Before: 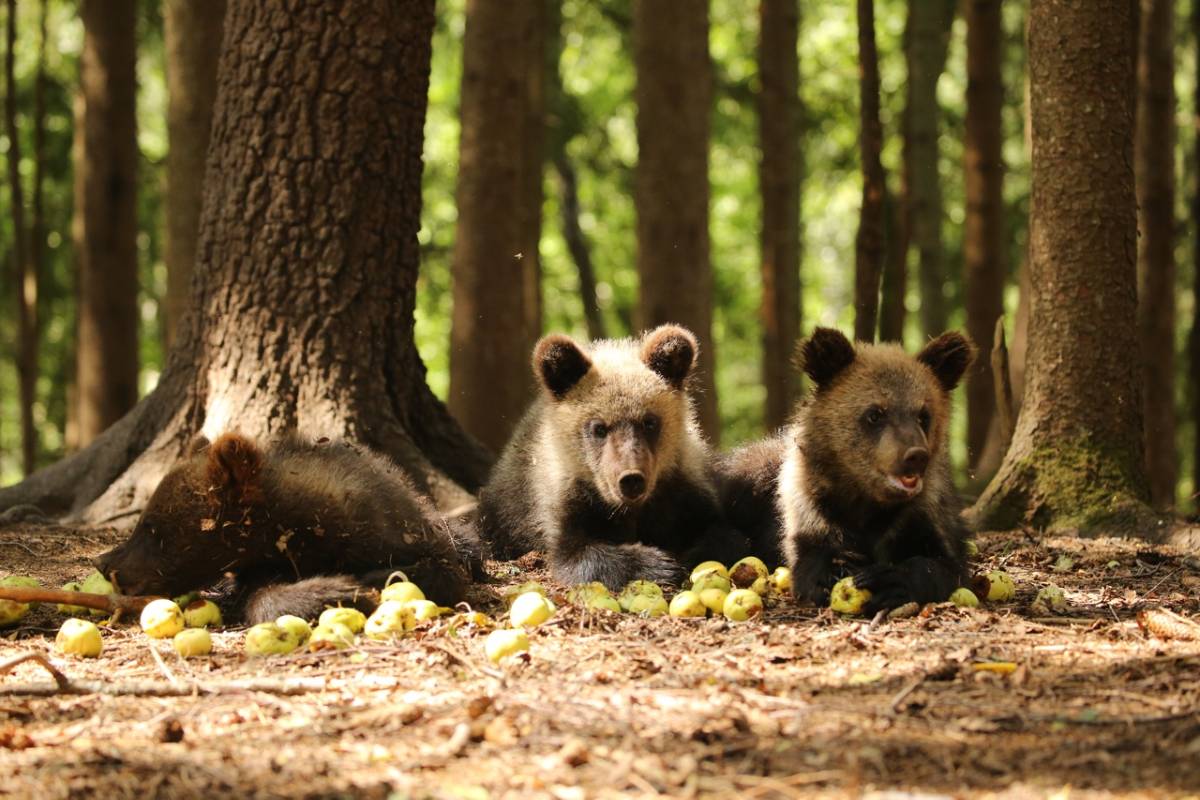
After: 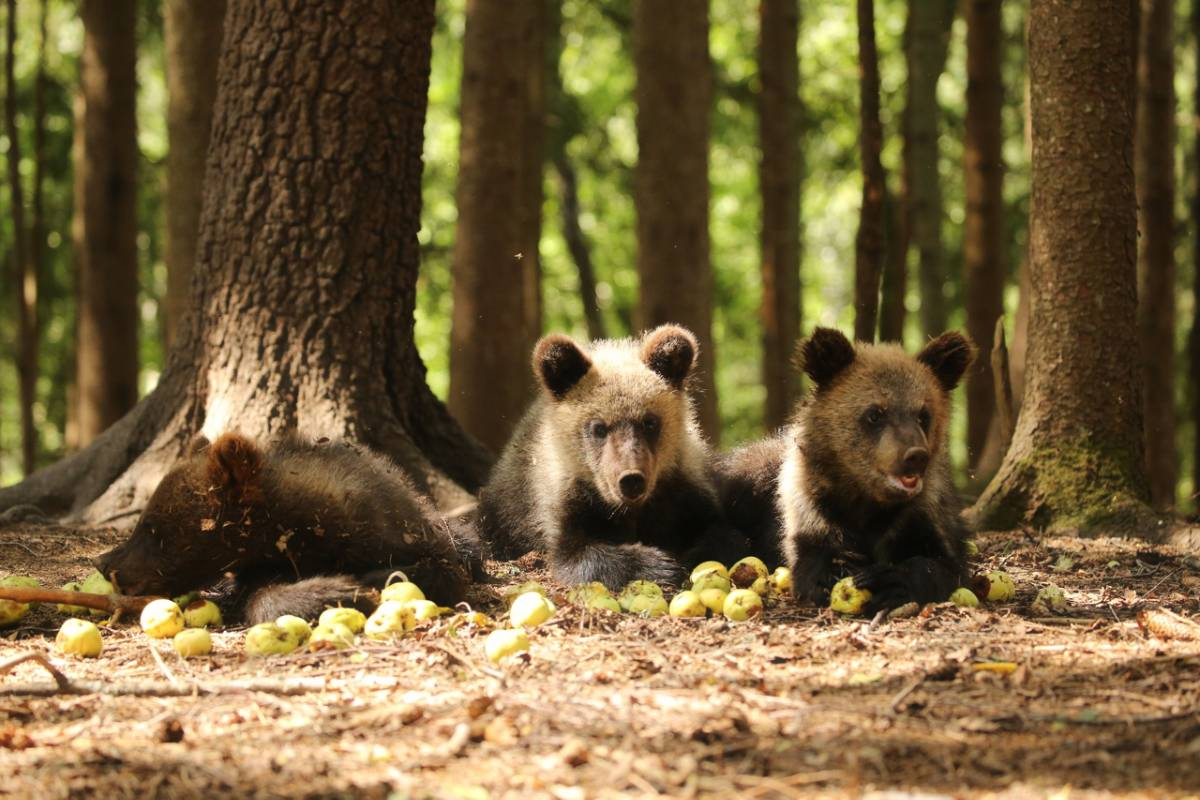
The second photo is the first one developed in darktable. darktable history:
haze removal: strength -0.051, compatibility mode true, adaptive false
